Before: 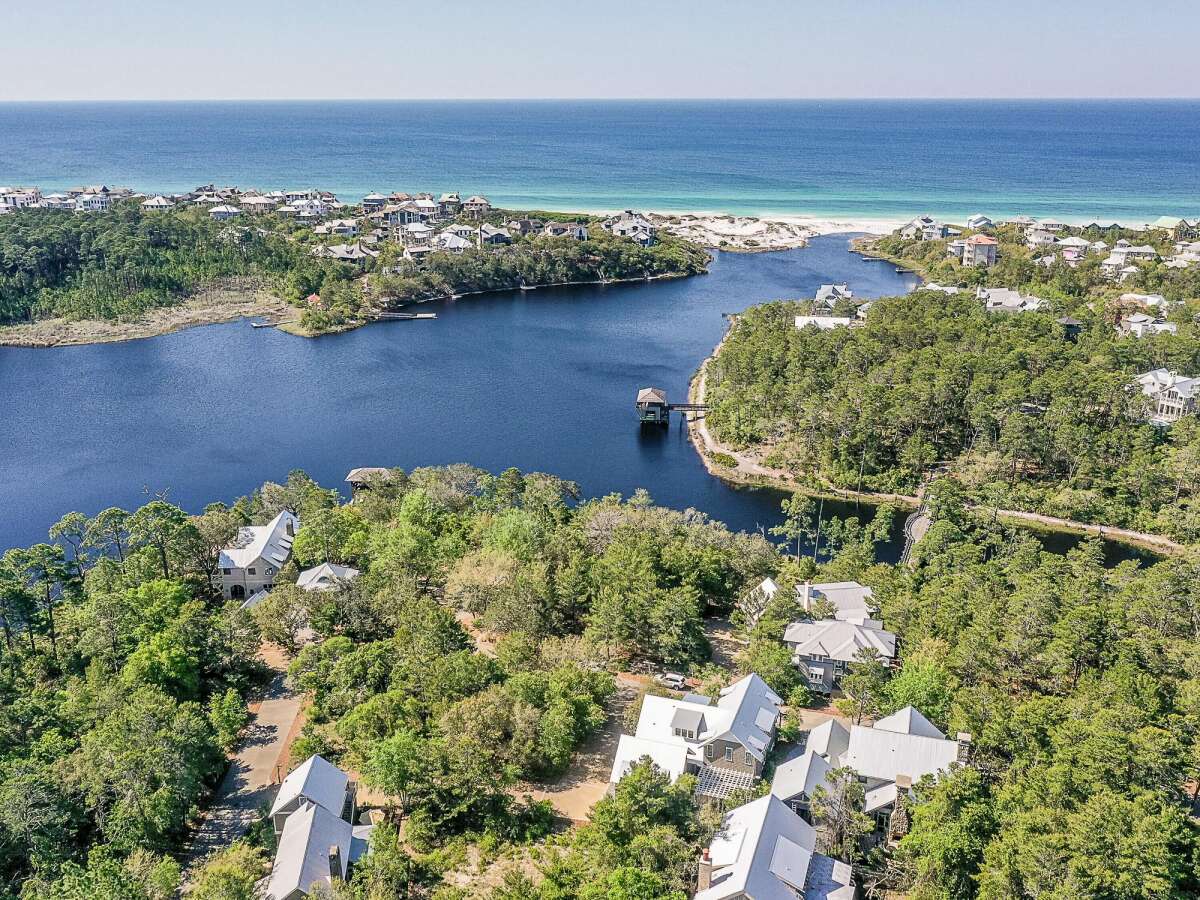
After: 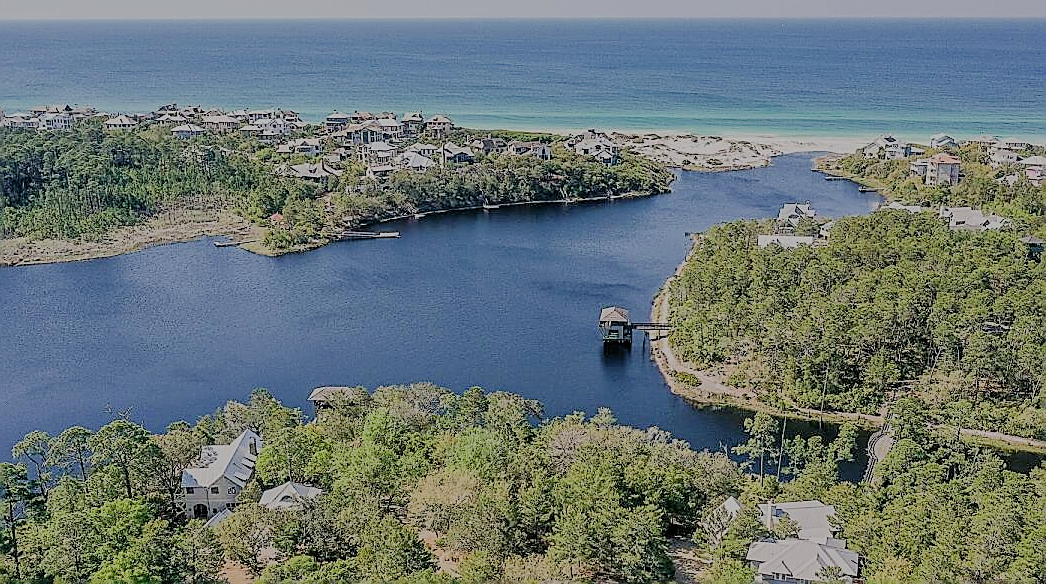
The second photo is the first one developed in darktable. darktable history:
crop: left 3.158%, top 9.014%, right 9.637%, bottom 26.066%
sharpen: radius 1.367, amount 1.234, threshold 0.712
filmic rgb: black relative exposure -8 EV, white relative exposure 8.04 EV, threshold 5.98 EV, hardness 2.45, latitude 9.61%, contrast 0.726, highlights saturation mix 9.17%, shadows ↔ highlights balance 1.91%, enable highlight reconstruction true
